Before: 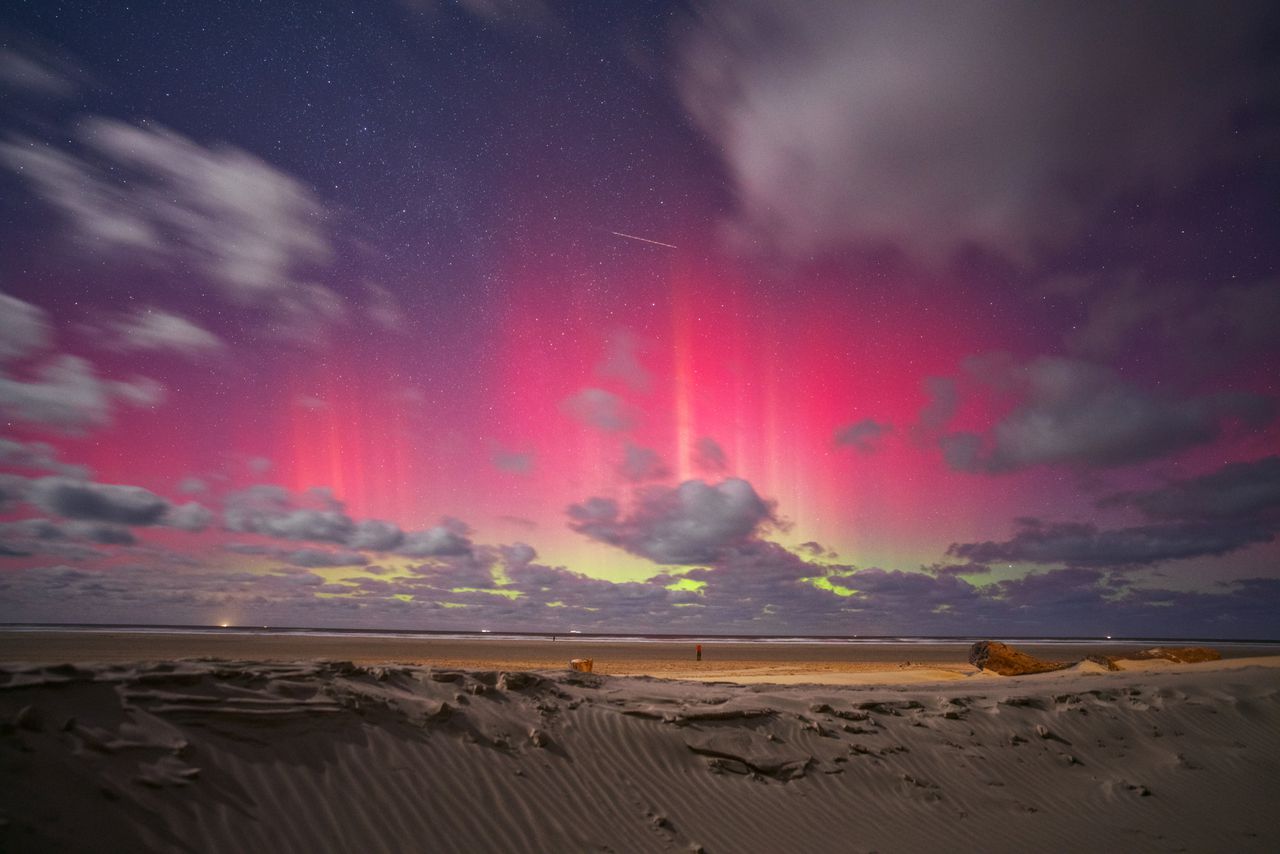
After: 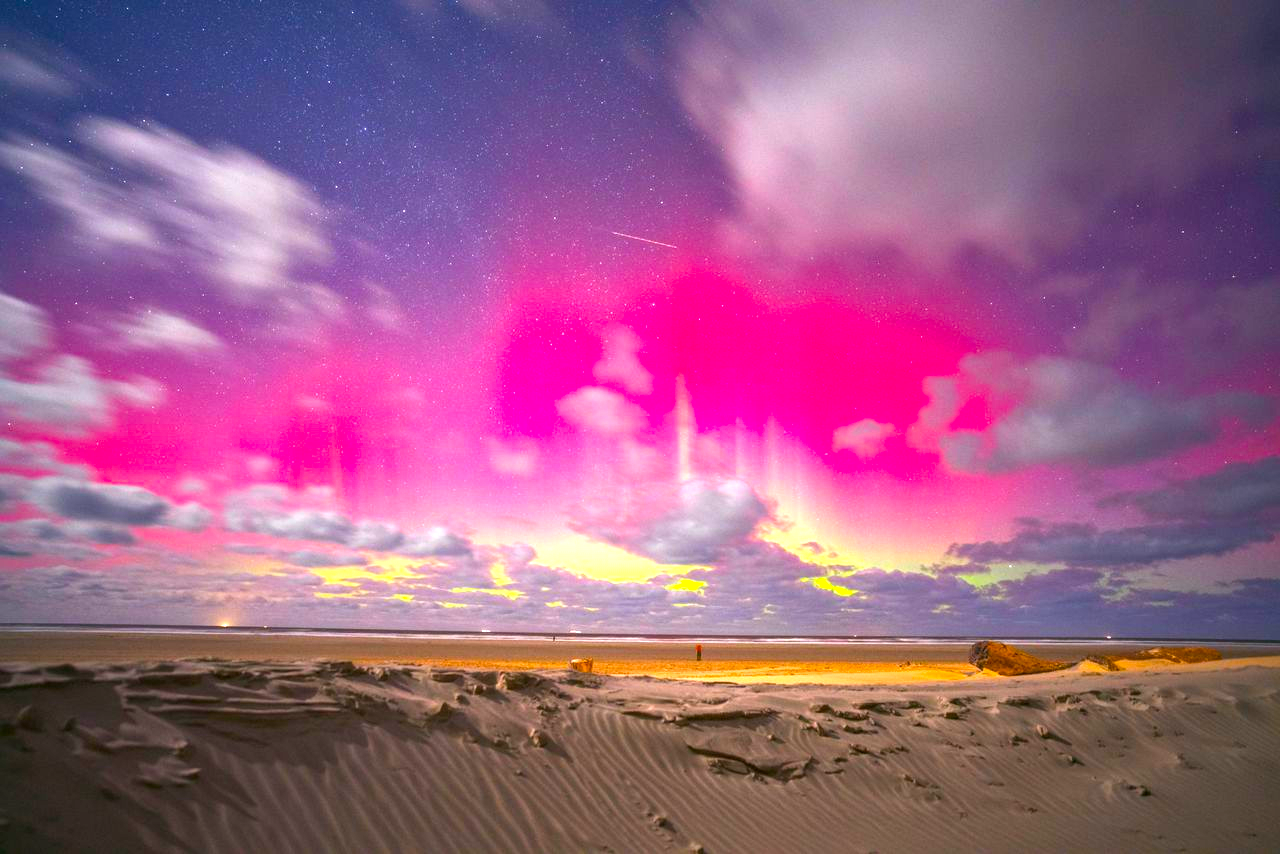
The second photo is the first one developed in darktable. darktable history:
exposure: black level correction 0, exposure 1.4 EV, compensate highlight preservation false
color balance rgb: linear chroma grading › global chroma 15%, perceptual saturation grading › global saturation 30%
